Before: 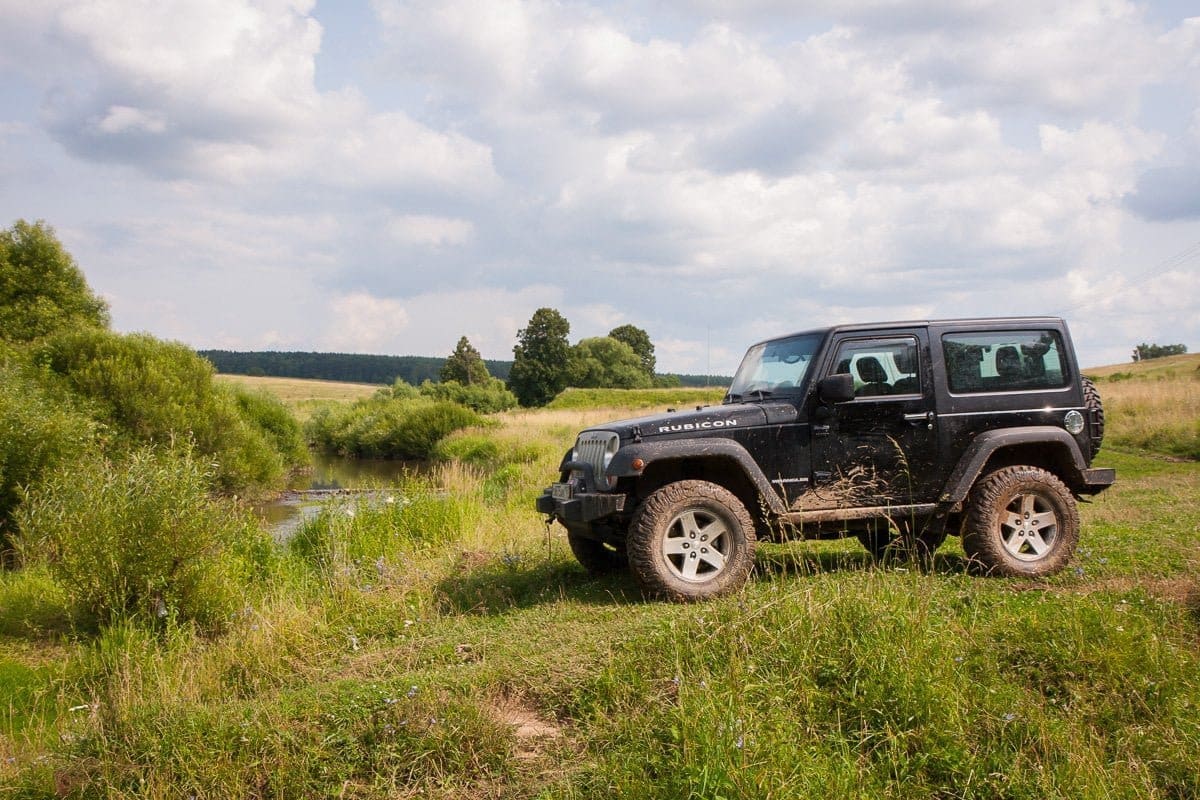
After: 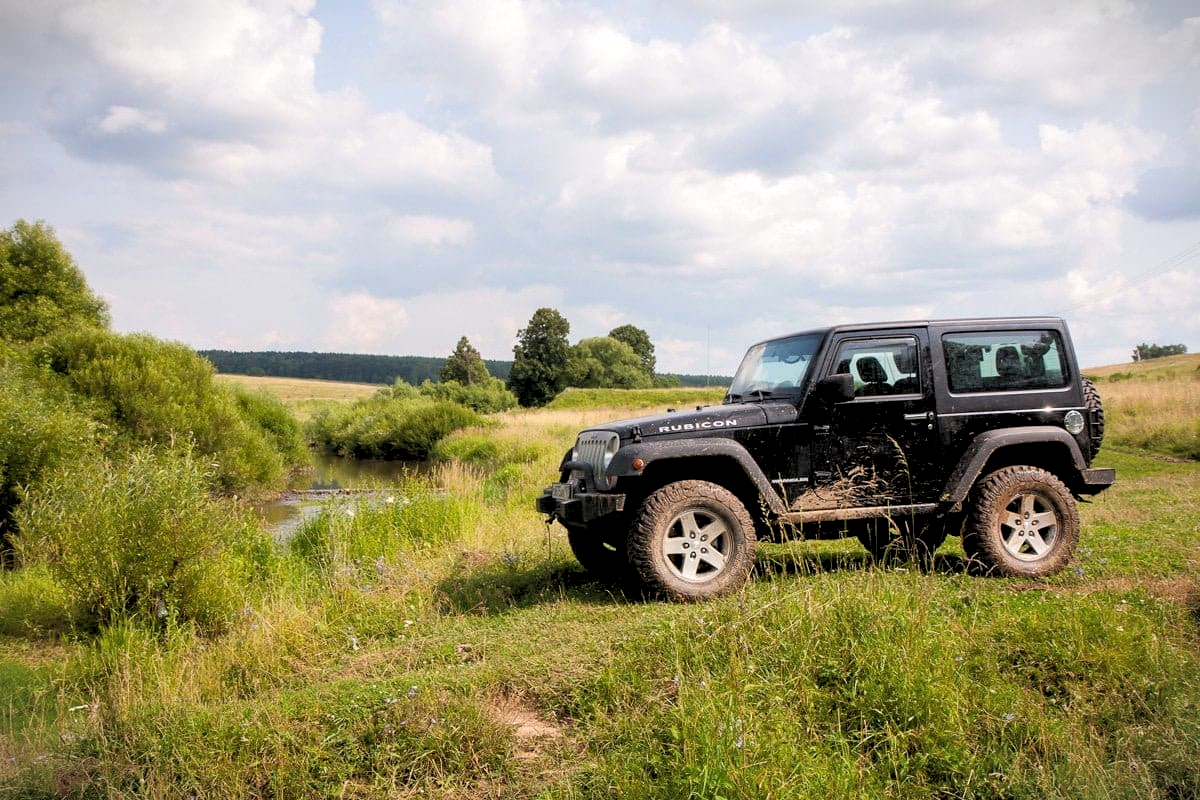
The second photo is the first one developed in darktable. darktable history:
vignetting: fall-off start 100%, brightness -0.406, saturation -0.3, width/height ratio 1.324, dithering 8-bit output, unbound false
rgb levels: levels [[0.013, 0.434, 0.89], [0, 0.5, 1], [0, 0.5, 1]]
